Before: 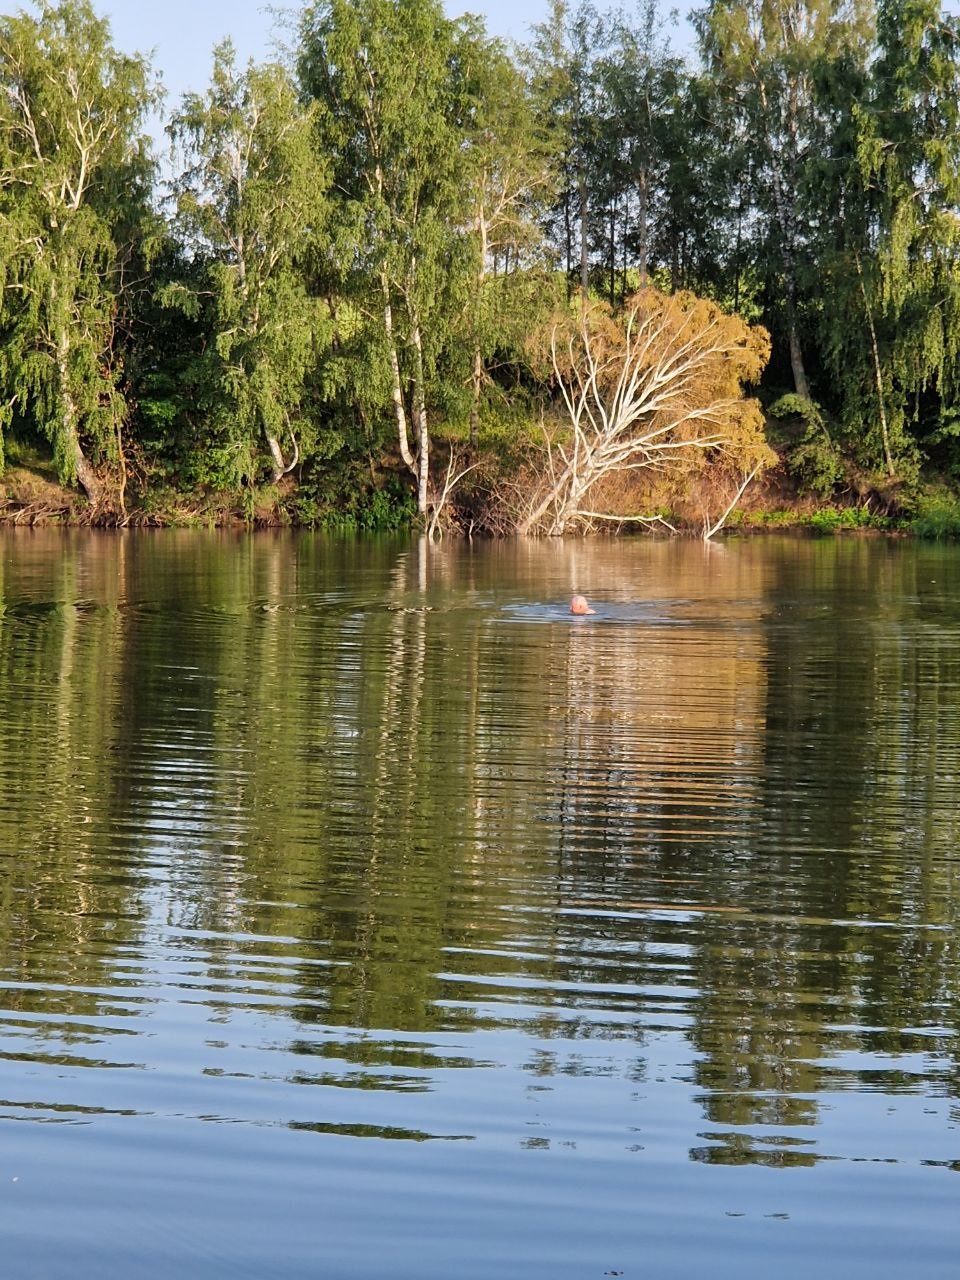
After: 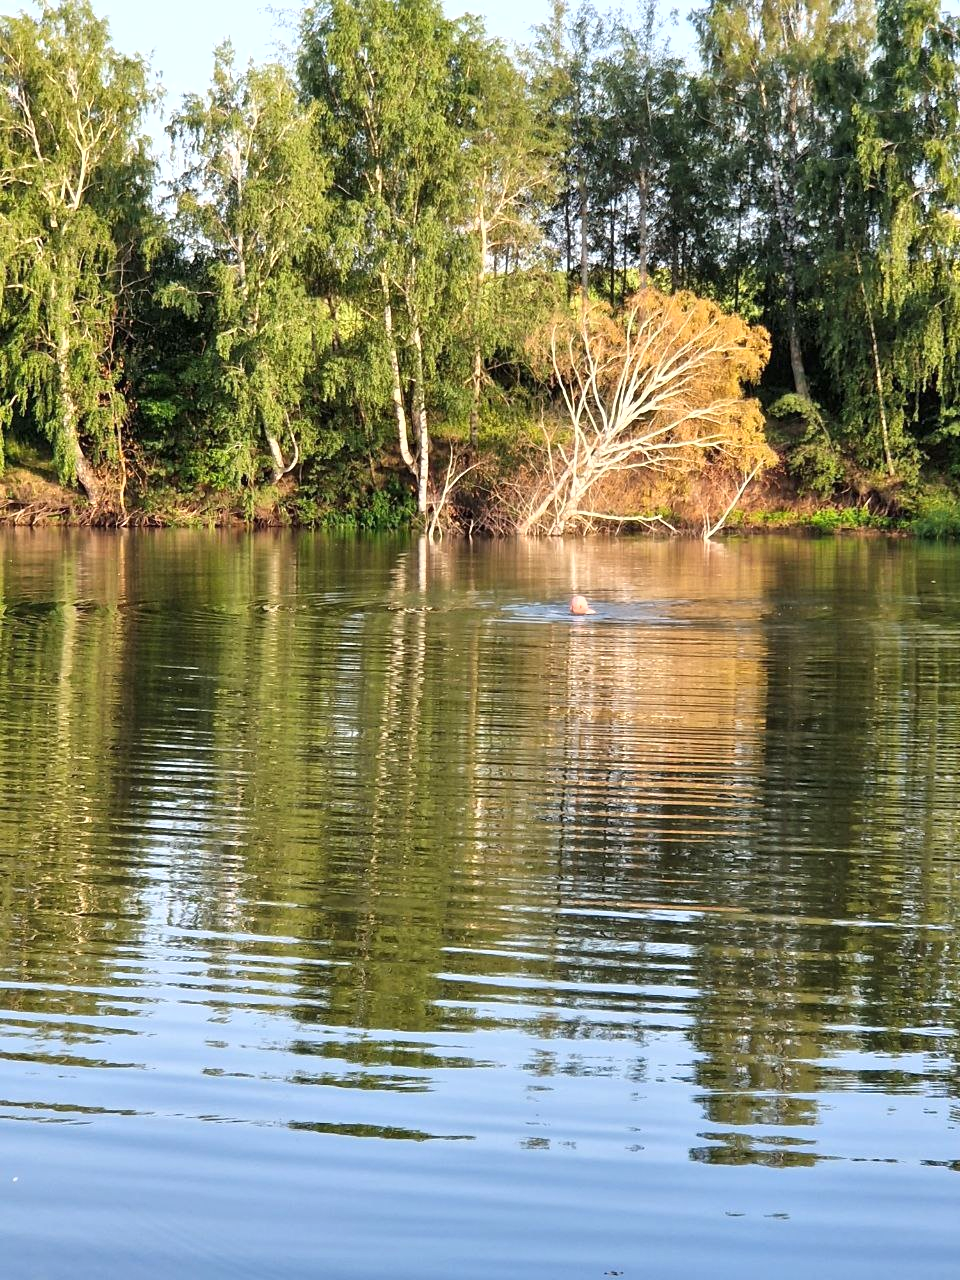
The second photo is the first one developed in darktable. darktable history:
shadows and highlights: radius 329.75, shadows 54.81, highlights -98.82, compress 94.49%, soften with gaussian
exposure: exposure 0.57 EV, compensate exposure bias true, compensate highlight preservation false
